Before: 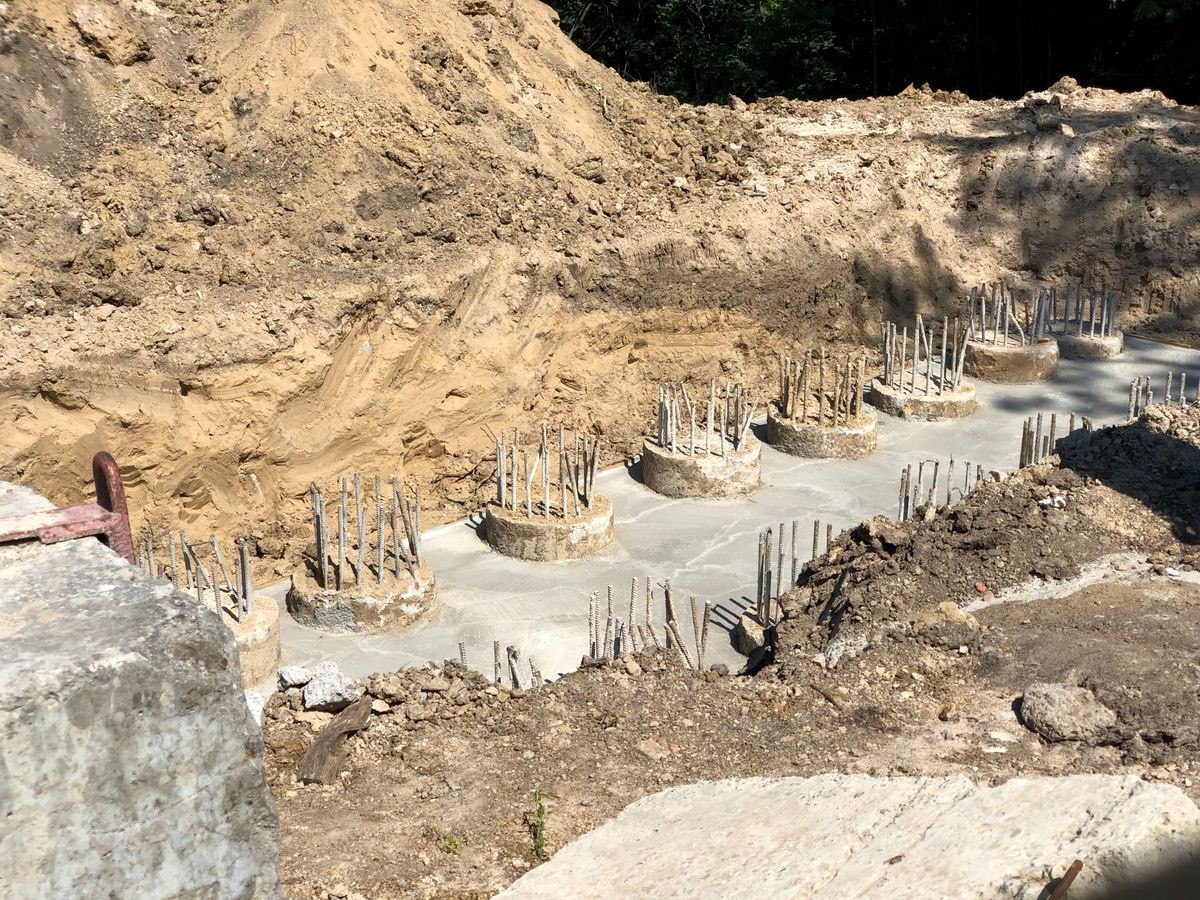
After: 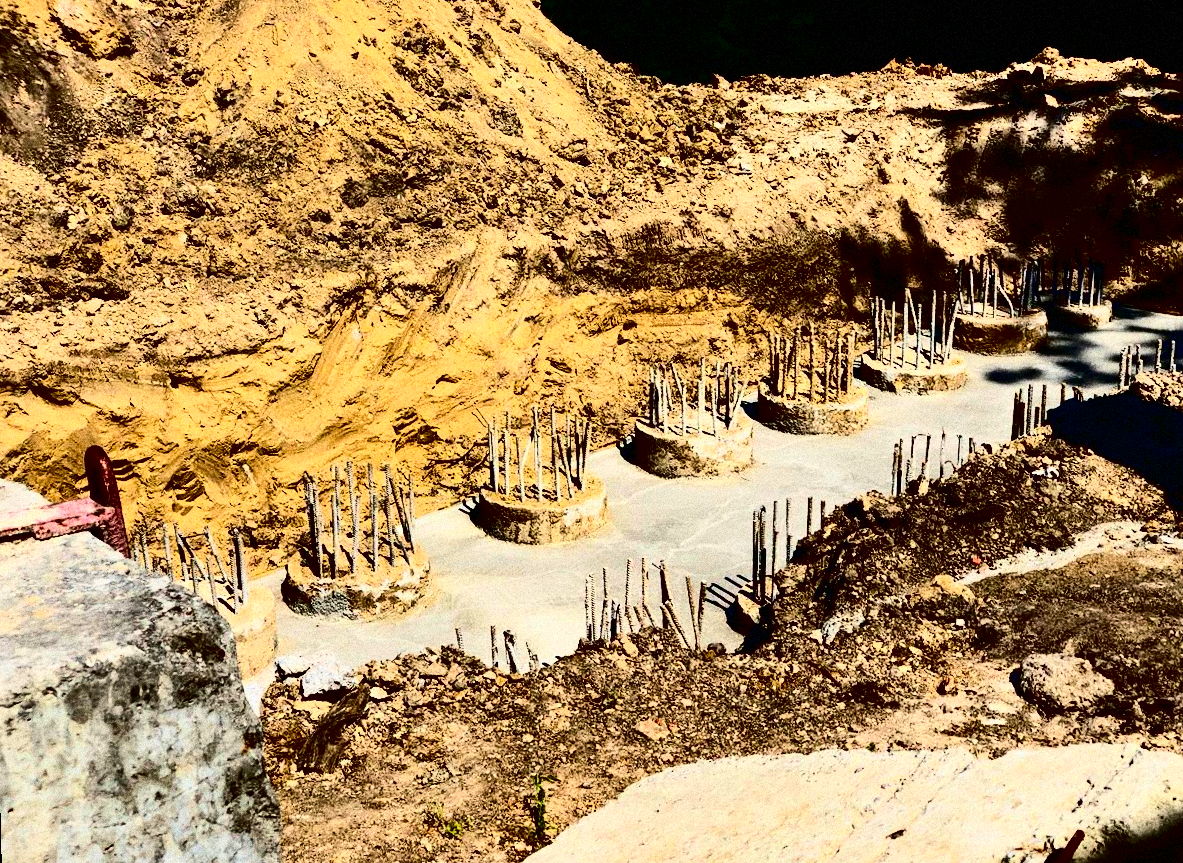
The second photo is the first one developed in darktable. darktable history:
color balance: on, module defaults
grain: coarseness 14.49 ISO, strength 48.04%, mid-tones bias 35%
shadows and highlights: shadows 43.71, white point adjustment -1.46, soften with gaussian
rotate and perspective: rotation -1.42°, crop left 0.016, crop right 0.984, crop top 0.035, crop bottom 0.965
contrast brightness saturation: contrast 0.77, brightness -1, saturation 1
